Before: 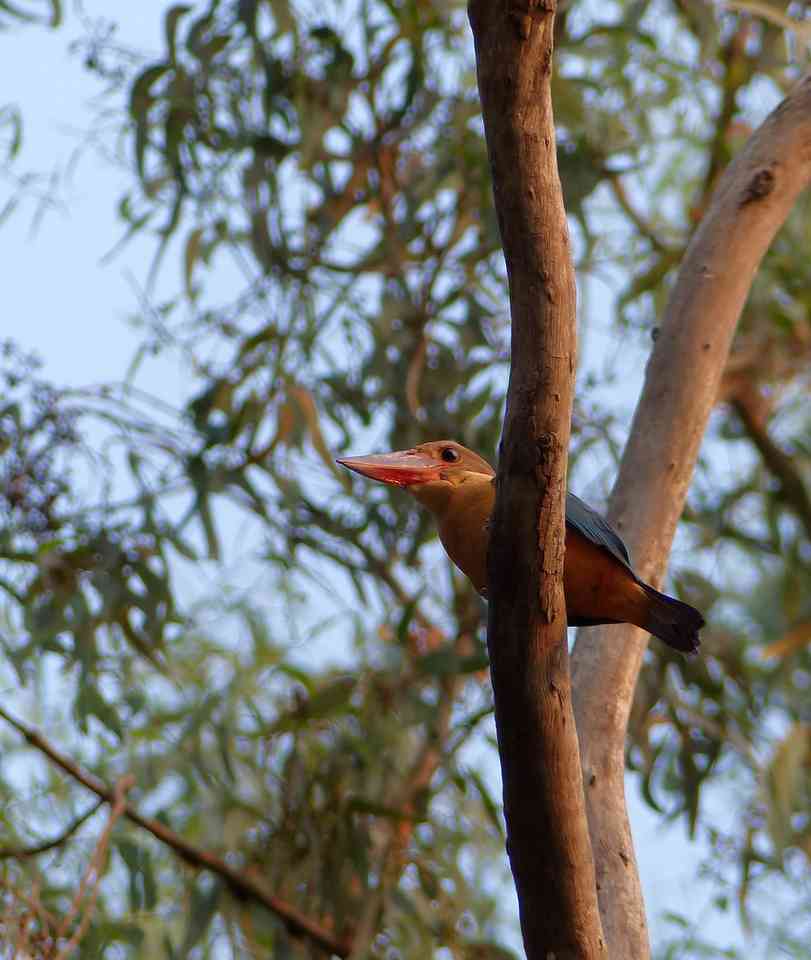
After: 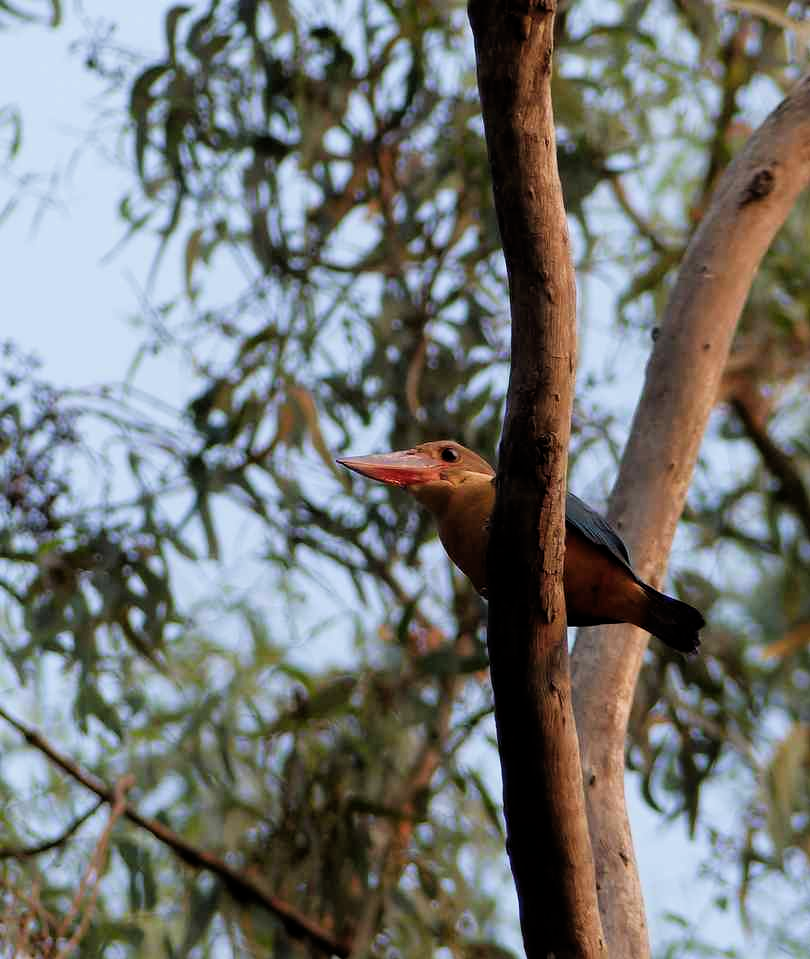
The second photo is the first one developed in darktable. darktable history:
filmic rgb: black relative exposure -16 EV, white relative exposure 5.33 EV, hardness 5.93, contrast 1.241, color science v4 (2020), contrast in shadows soft, contrast in highlights soft
crop: left 0.109%
